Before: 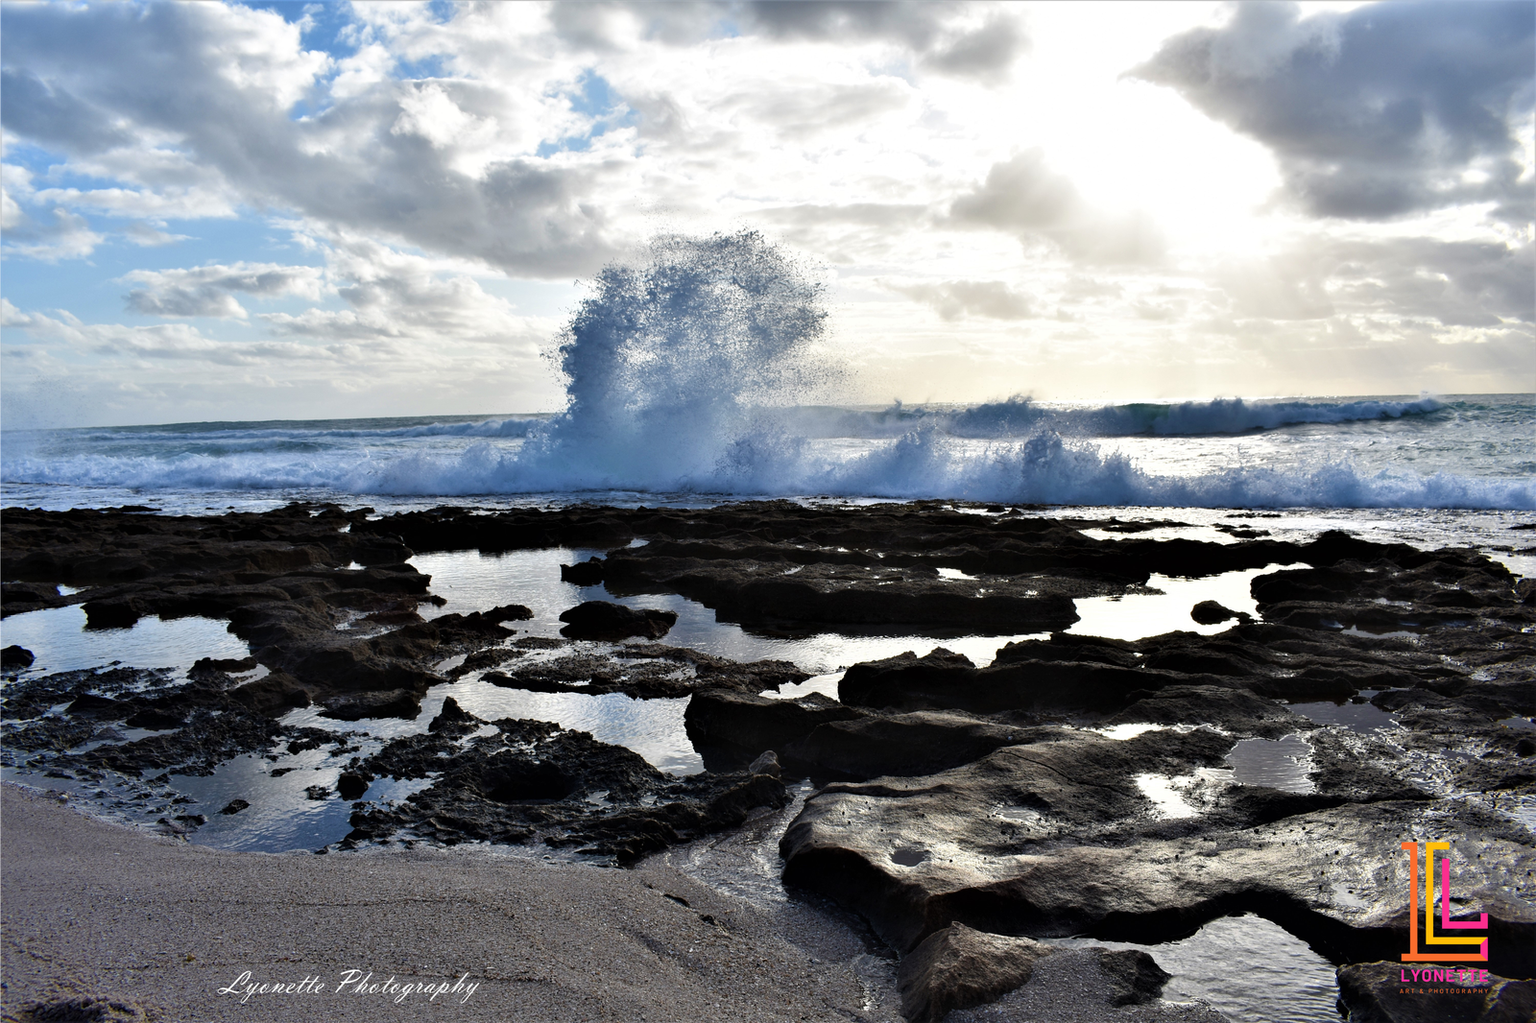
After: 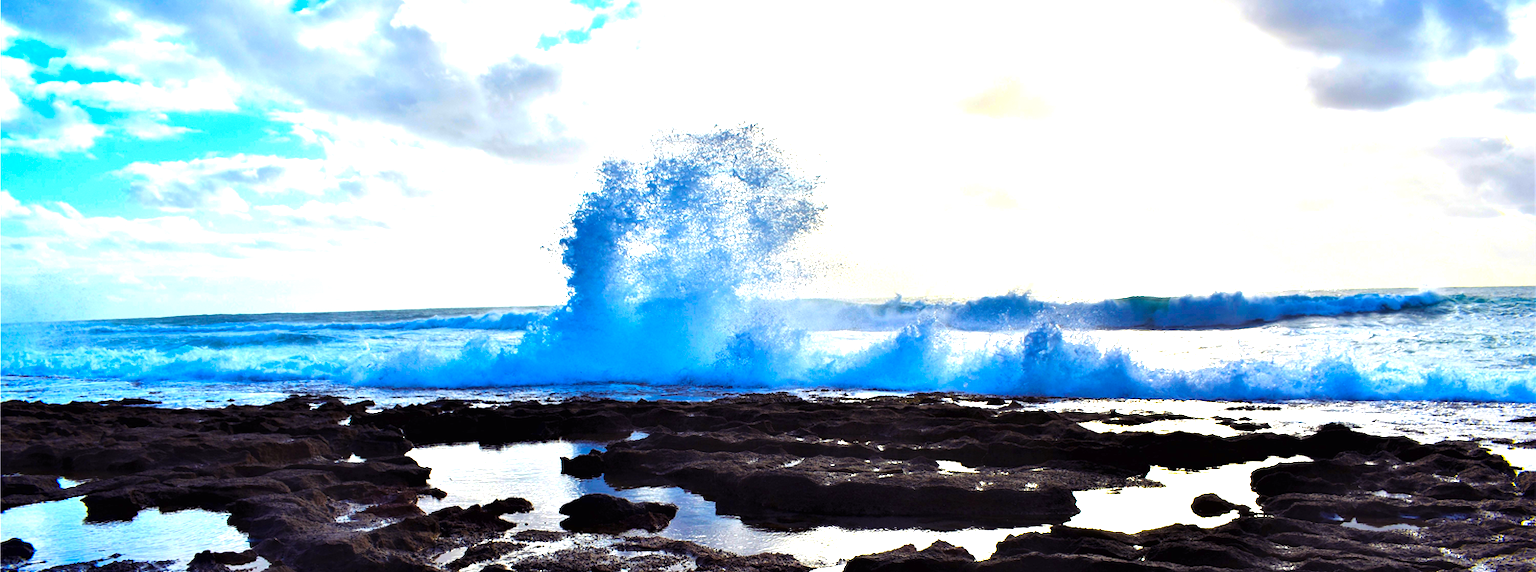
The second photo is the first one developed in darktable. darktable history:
crop and rotate: top 10.592%, bottom 33.489%
exposure: black level correction 0, exposure 1.001 EV, compensate exposure bias true, compensate highlight preservation false
color balance rgb: shadows lift › luminance -21.522%, shadows lift › chroma 8.647%, shadows lift › hue 286.01°, power › hue 309.29°, linear chroma grading › global chroma 40.085%, perceptual saturation grading › global saturation 60.231%, perceptual saturation grading › highlights 21.125%, perceptual saturation grading › shadows -50.036%
